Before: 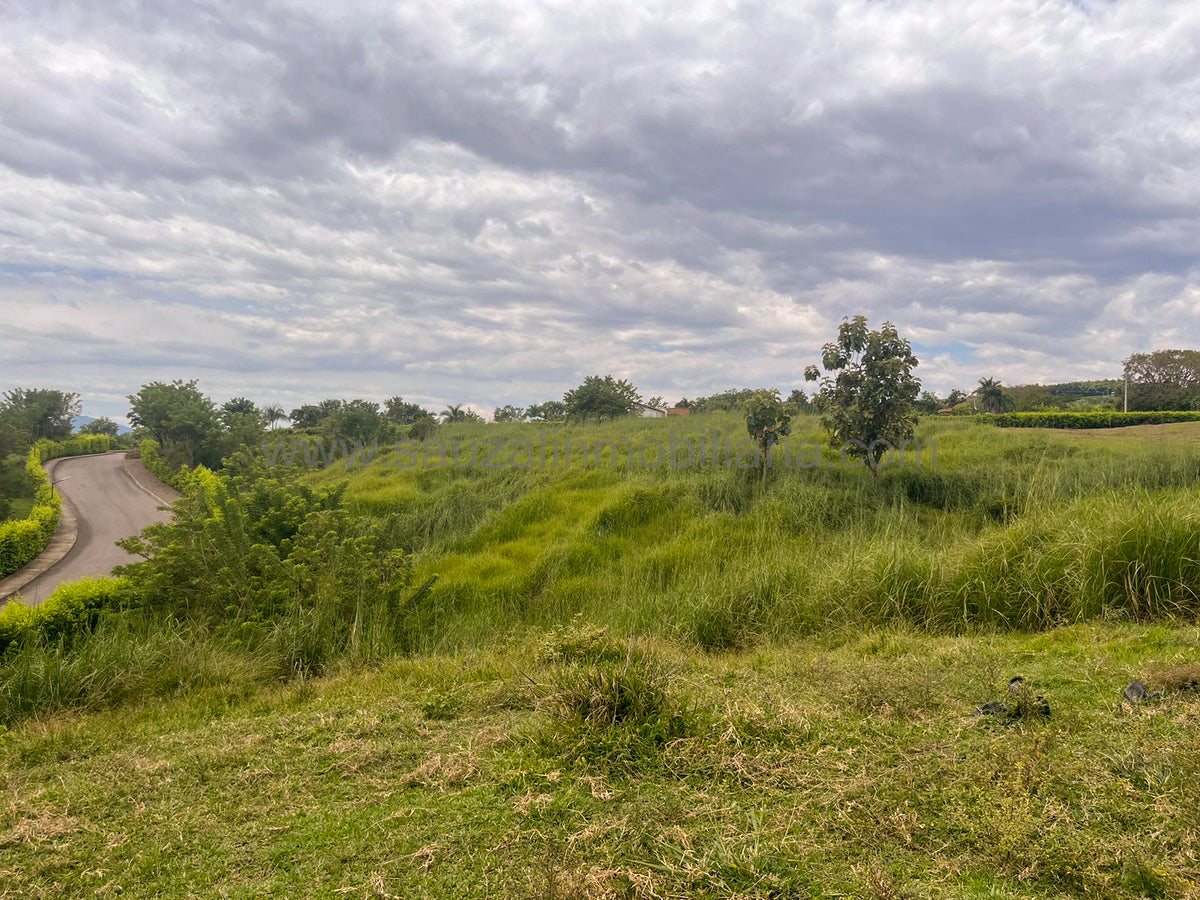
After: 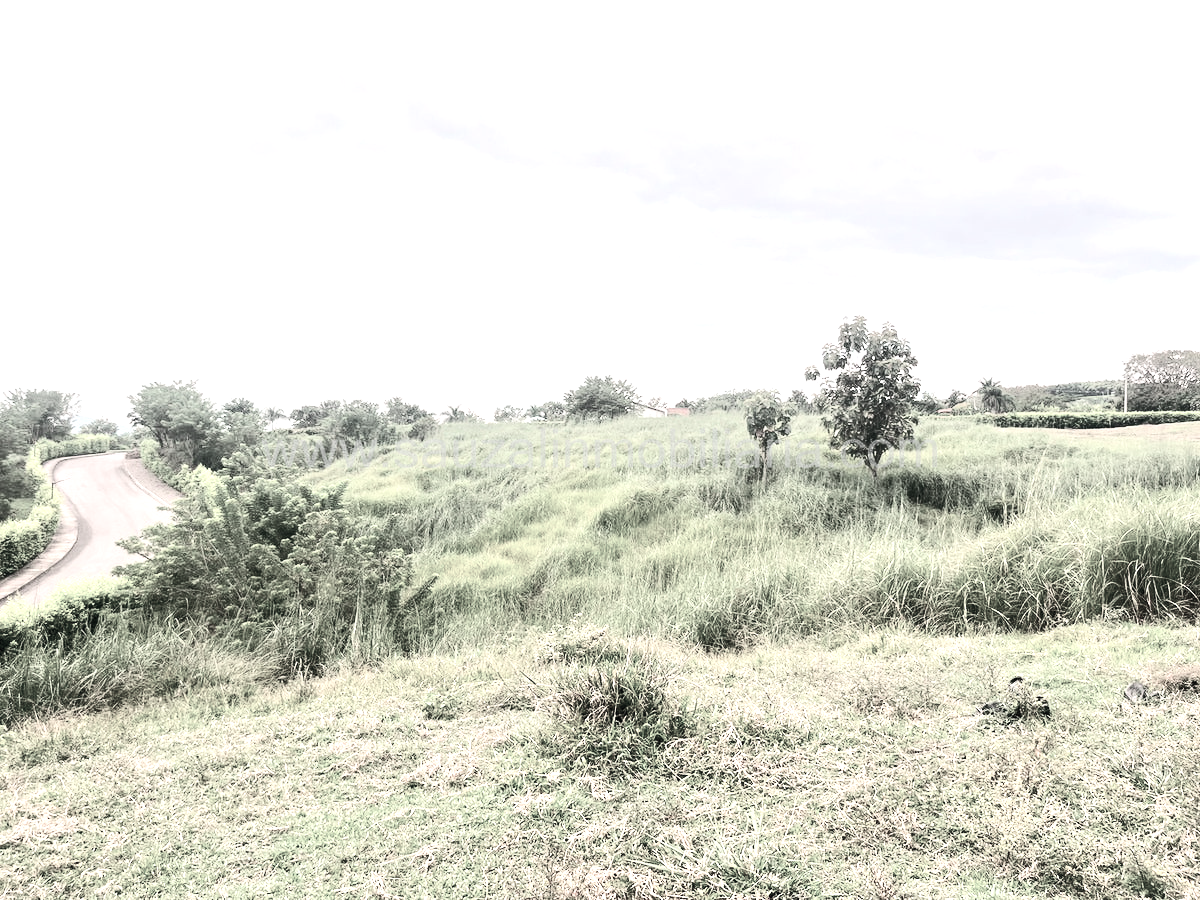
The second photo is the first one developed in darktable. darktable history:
contrast brightness saturation: contrast 0.23, brightness 0.1, saturation 0.29
color contrast: green-magenta contrast 0.3, blue-yellow contrast 0.15
tone equalizer: -8 EV 0.001 EV, -7 EV -0.002 EV, -6 EV 0.002 EV, -5 EV -0.03 EV, -4 EV -0.116 EV, -3 EV -0.169 EV, -2 EV 0.24 EV, -1 EV 0.702 EV, +0 EV 0.493 EV
exposure: black level correction 0, exposure 1 EV, compensate exposure bias true, compensate highlight preservation false
